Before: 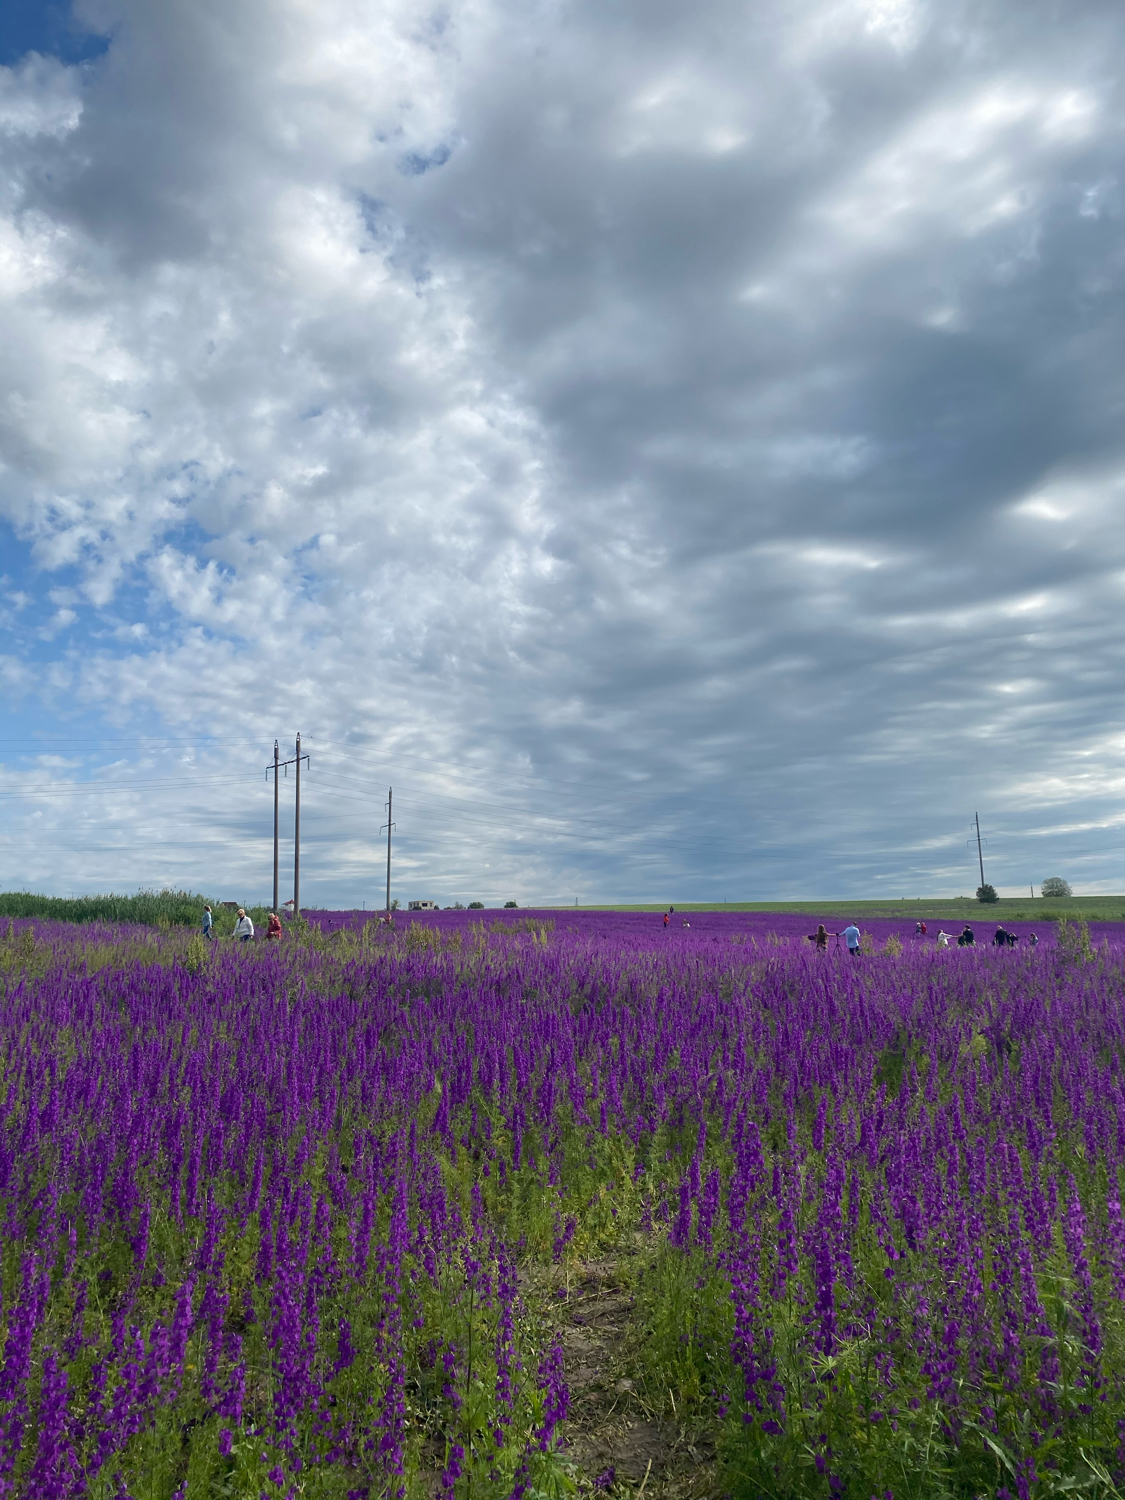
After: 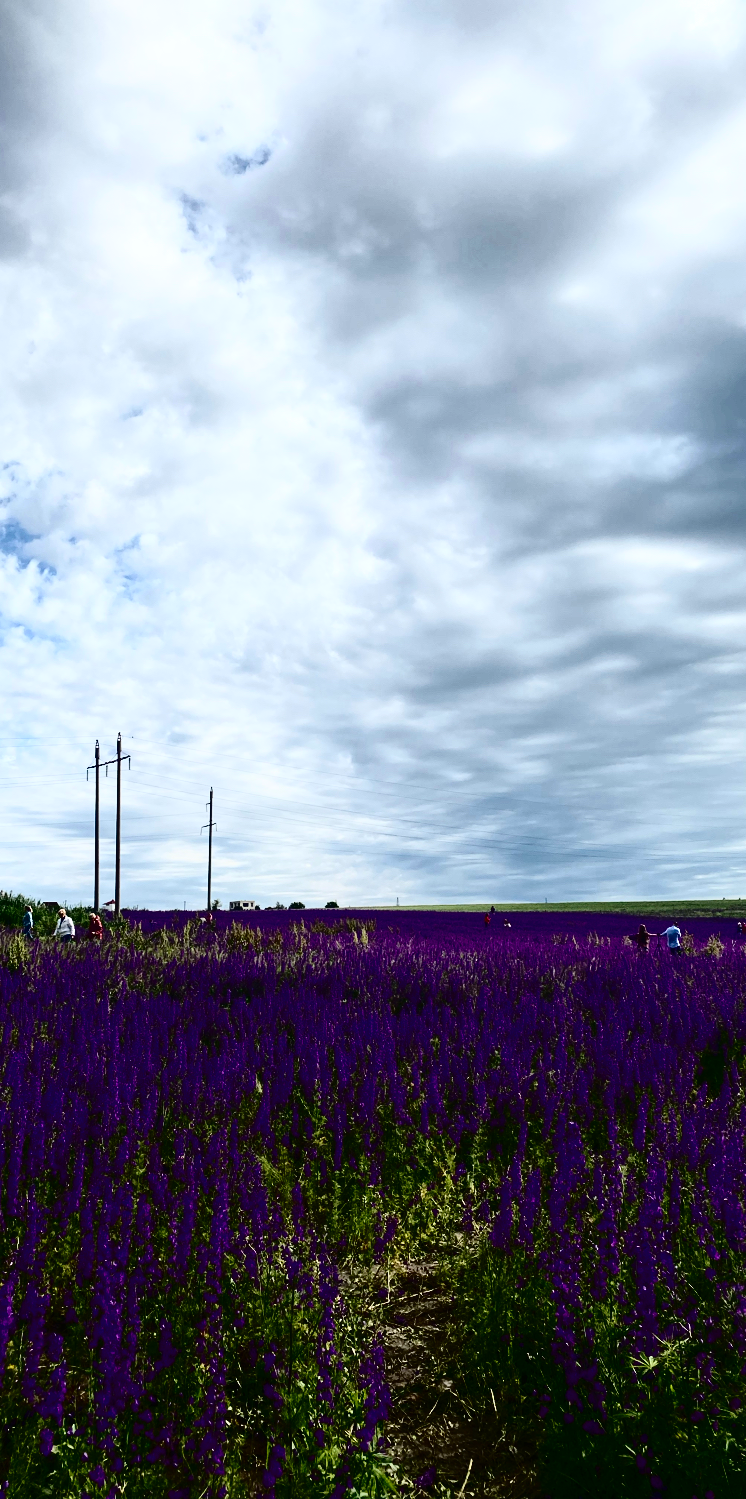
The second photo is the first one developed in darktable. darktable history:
crop and rotate: left 15.999%, right 17.608%
tone curve: curves: ch0 [(0, 0) (0.003, 0.01) (0.011, 0.01) (0.025, 0.011) (0.044, 0.014) (0.069, 0.018) (0.1, 0.022) (0.136, 0.026) (0.177, 0.035) (0.224, 0.051) (0.277, 0.085) (0.335, 0.158) (0.399, 0.299) (0.468, 0.457) (0.543, 0.634) (0.623, 0.801) (0.709, 0.904) (0.801, 0.963) (0.898, 0.986) (1, 1)], color space Lab, independent channels, preserve colors none
base curve: curves: ch0 [(0, 0) (0.073, 0.04) (0.157, 0.139) (0.492, 0.492) (0.758, 0.758) (1, 1)], preserve colors none
